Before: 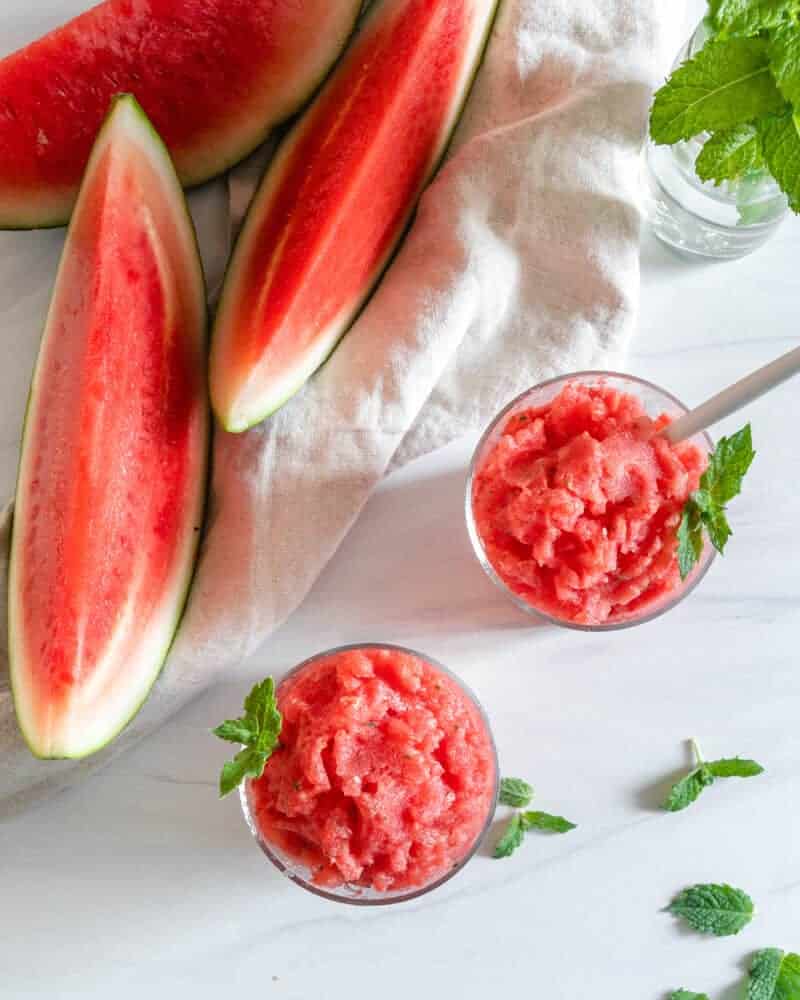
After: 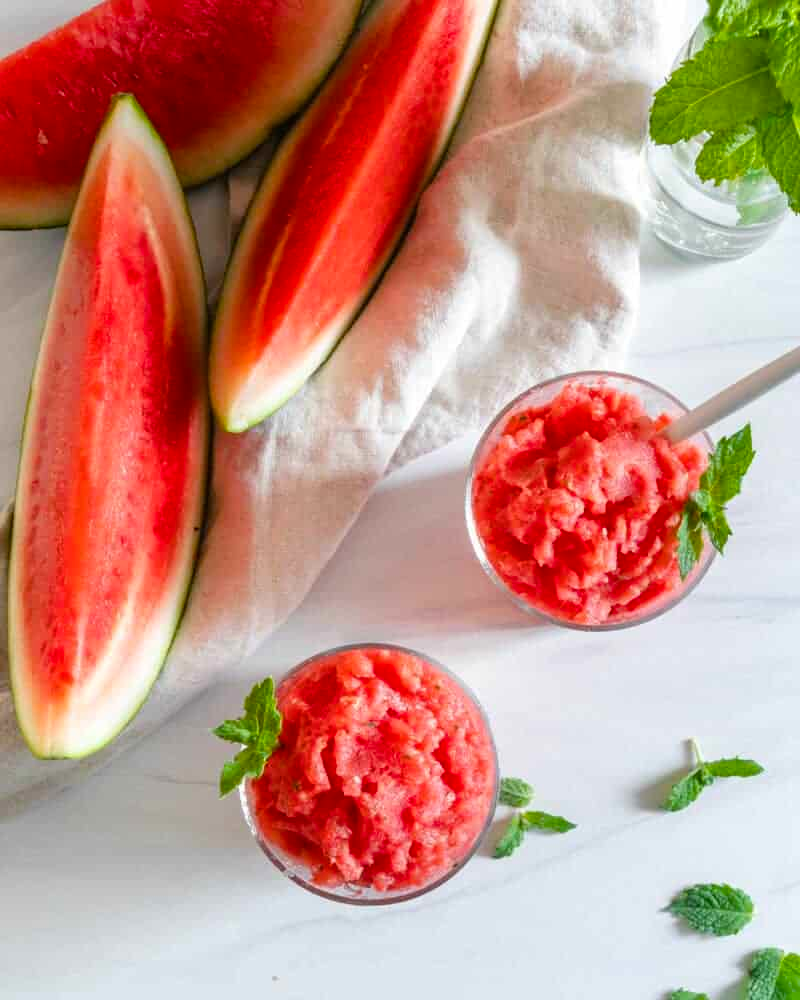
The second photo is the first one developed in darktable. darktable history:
color balance rgb: perceptual saturation grading › global saturation 19.571%
